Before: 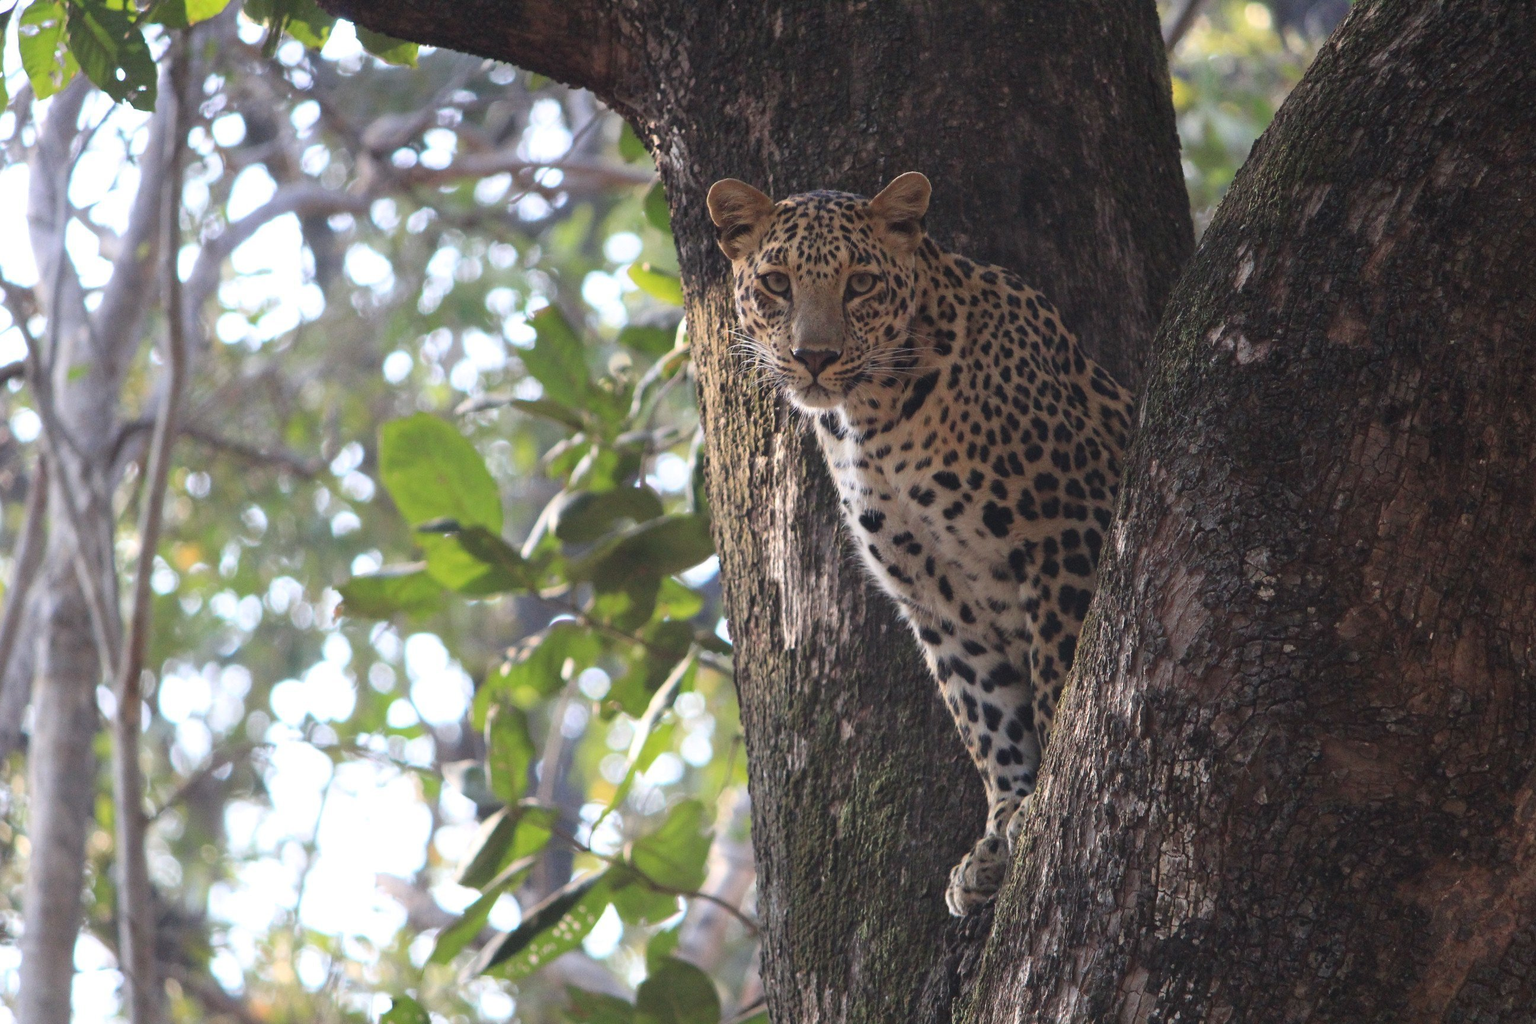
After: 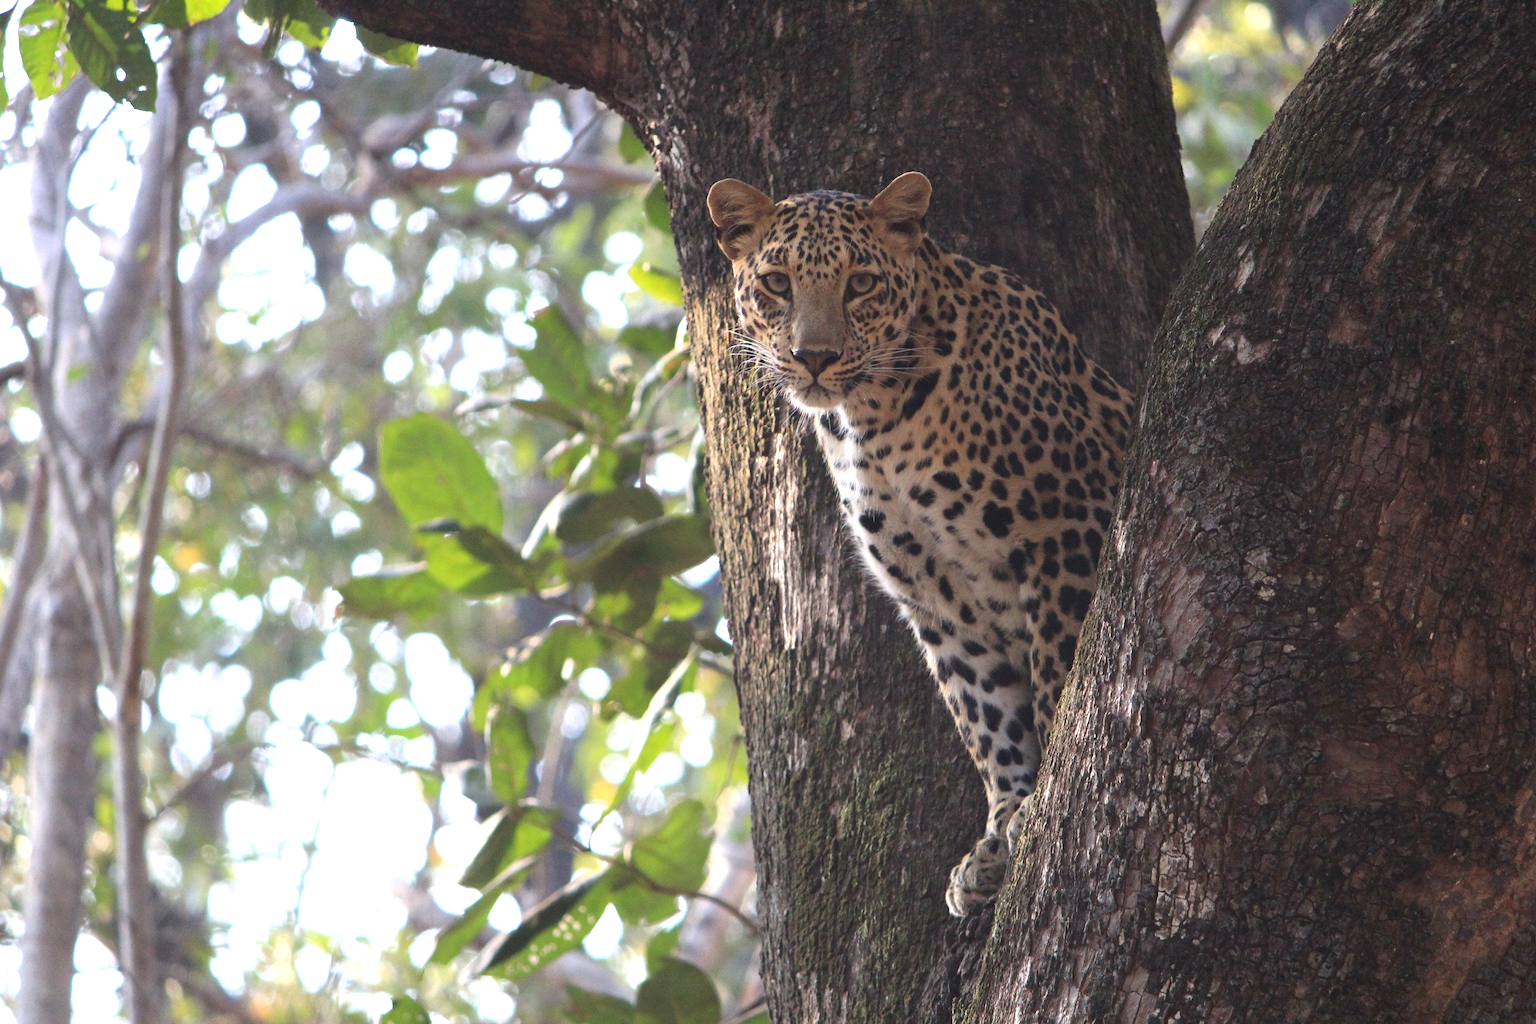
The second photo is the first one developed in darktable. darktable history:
color balance rgb: shadows lift › luminance 0.941%, shadows lift › chroma 0.51%, shadows lift › hue 17.23°, perceptual saturation grading › global saturation 0.125%, perceptual brilliance grading › global brilliance 11.891%
